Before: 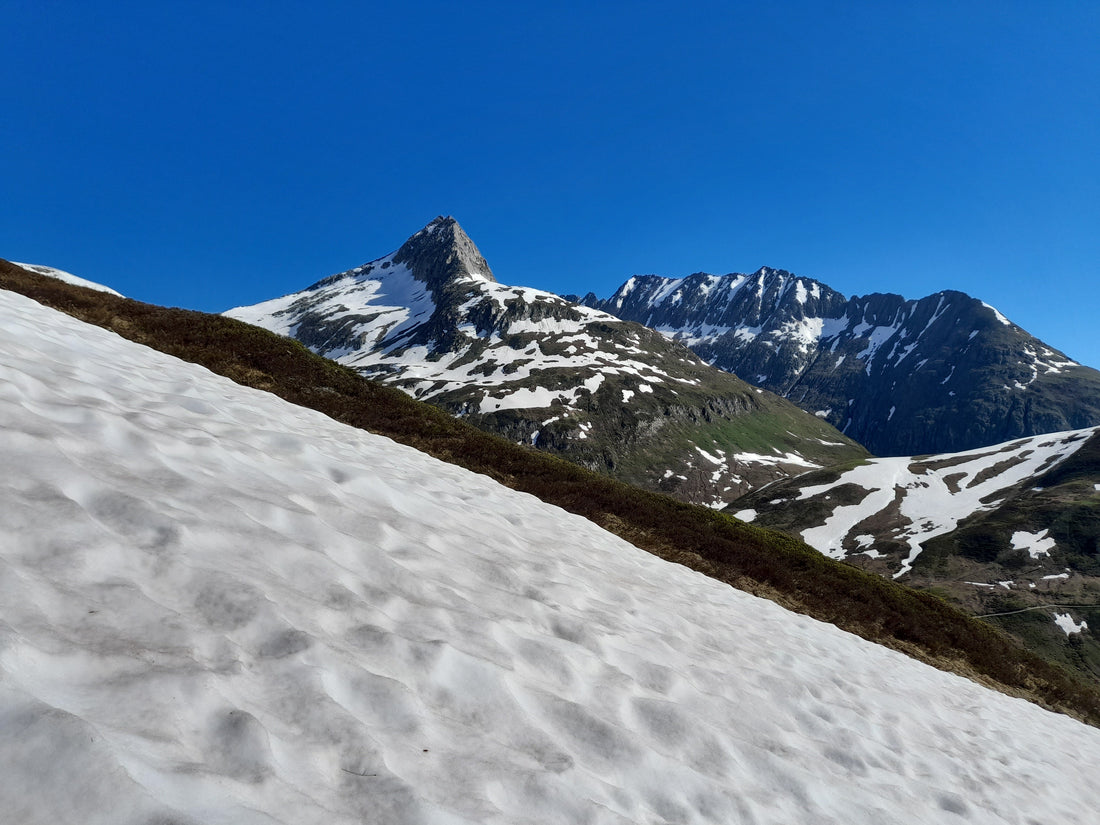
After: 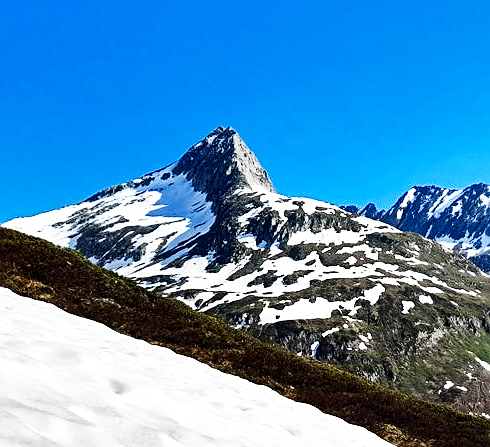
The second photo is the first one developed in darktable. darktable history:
sharpen: on, module defaults
base curve: curves: ch0 [(0, 0) (0.007, 0.004) (0.027, 0.03) (0.046, 0.07) (0.207, 0.54) (0.442, 0.872) (0.673, 0.972) (1, 1)], preserve colors none
shadows and highlights: shadows 11.44, white point adjustment 1.21, soften with gaussian
crop: left 20.026%, top 10.88%, right 35.375%, bottom 34.892%
